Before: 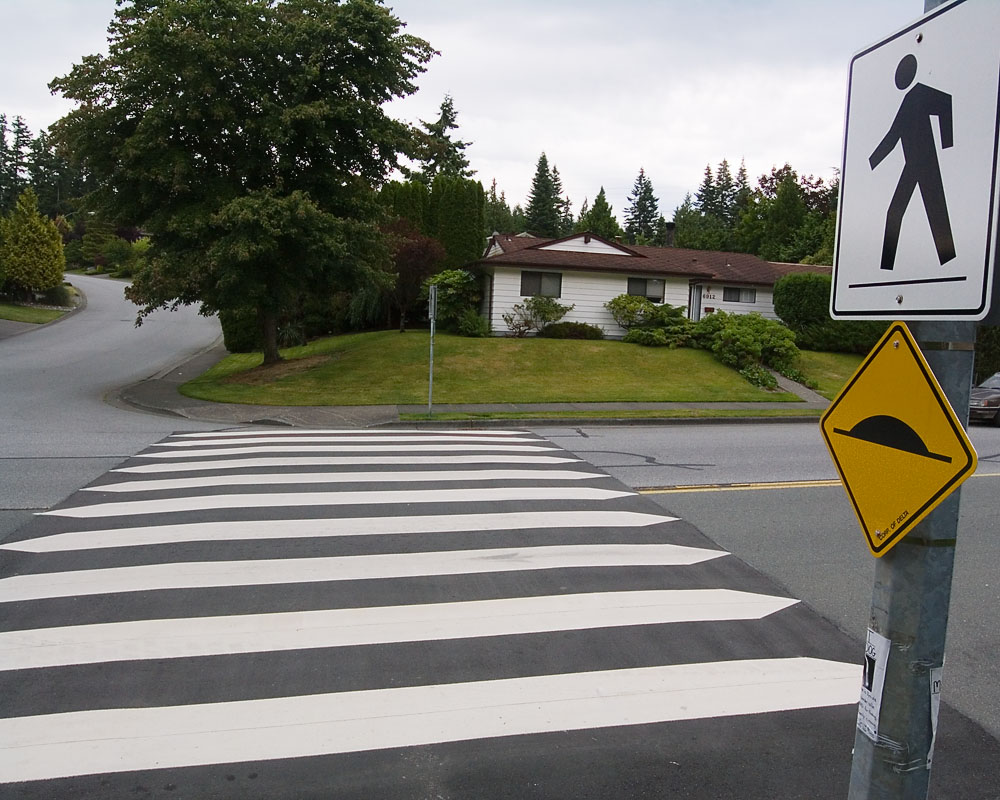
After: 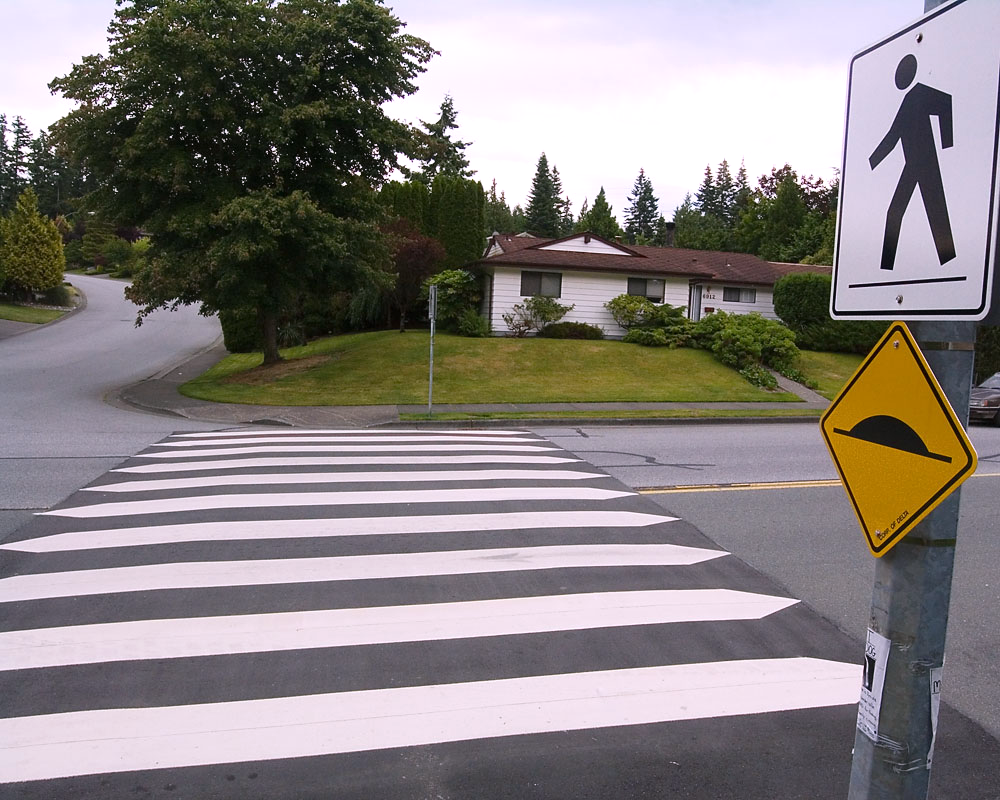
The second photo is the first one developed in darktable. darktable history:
exposure: exposure 0.161 EV, compensate highlight preservation false
white balance: red 1.05, blue 1.072
